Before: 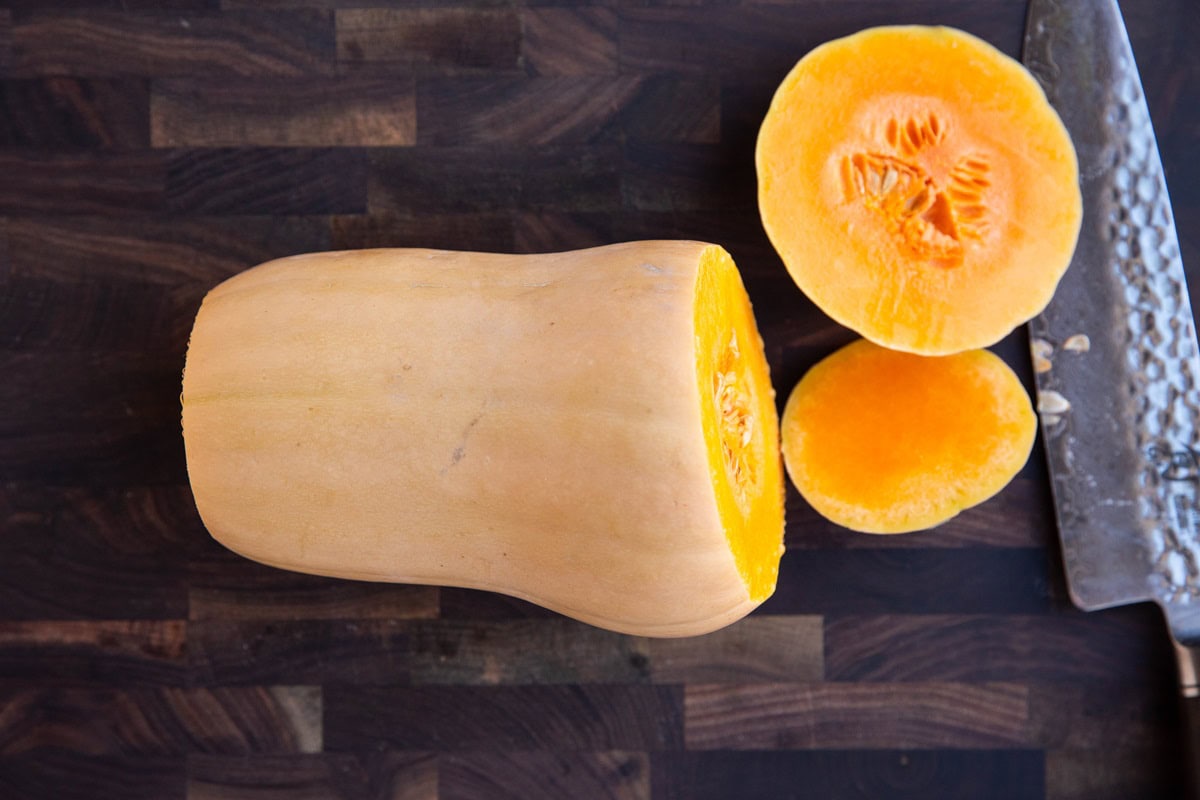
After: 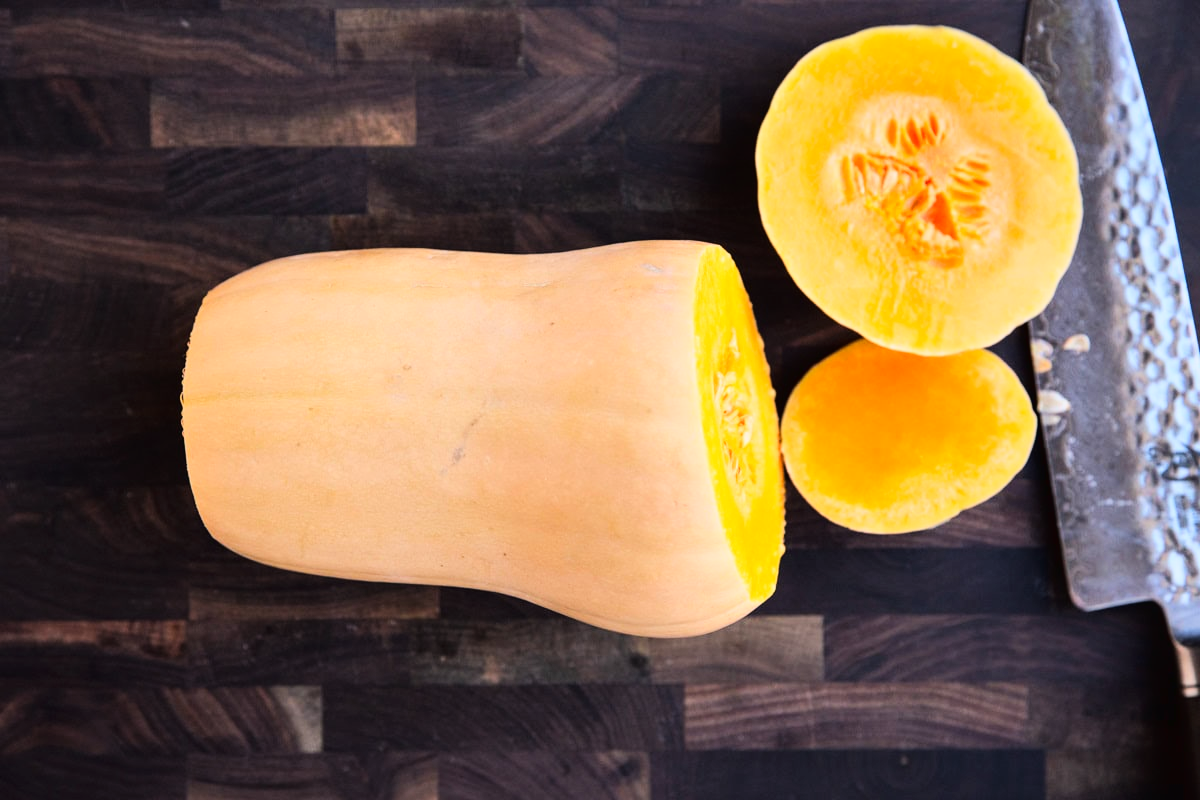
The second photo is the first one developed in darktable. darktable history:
tone curve: curves: ch0 [(0, 0.012) (0.031, 0.02) (0.12, 0.083) (0.193, 0.171) (0.277, 0.279) (0.45, 0.52) (0.568, 0.676) (0.678, 0.777) (0.875, 0.92) (1, 0.965)]; ch1 [(0, 0) (0.243, 0.245) (0.402, 0.41) (0.493, 0.486) (0.508, 0.507) (0.531, 0.53) (0.551, 0.564) (0.646, 0.672) (0.694, 0.732) (1, 1)]; ch2 [(0, 0) (0.249, 0.216) (0.356, 0.343) (0.424, 0.442) (0.476, 0.482) (0.498, 0.502) (0.517, 0.517) (0.532, 0.545) (0.562, 0.575) (0.614, 0.644) (0.706, 0.748) (0.808, 0.809) (0.991, 0.968)], color space Lab, linked channels, preserve colors none
exposure: exposure 0.2 EV, compensate highlight preservation false
